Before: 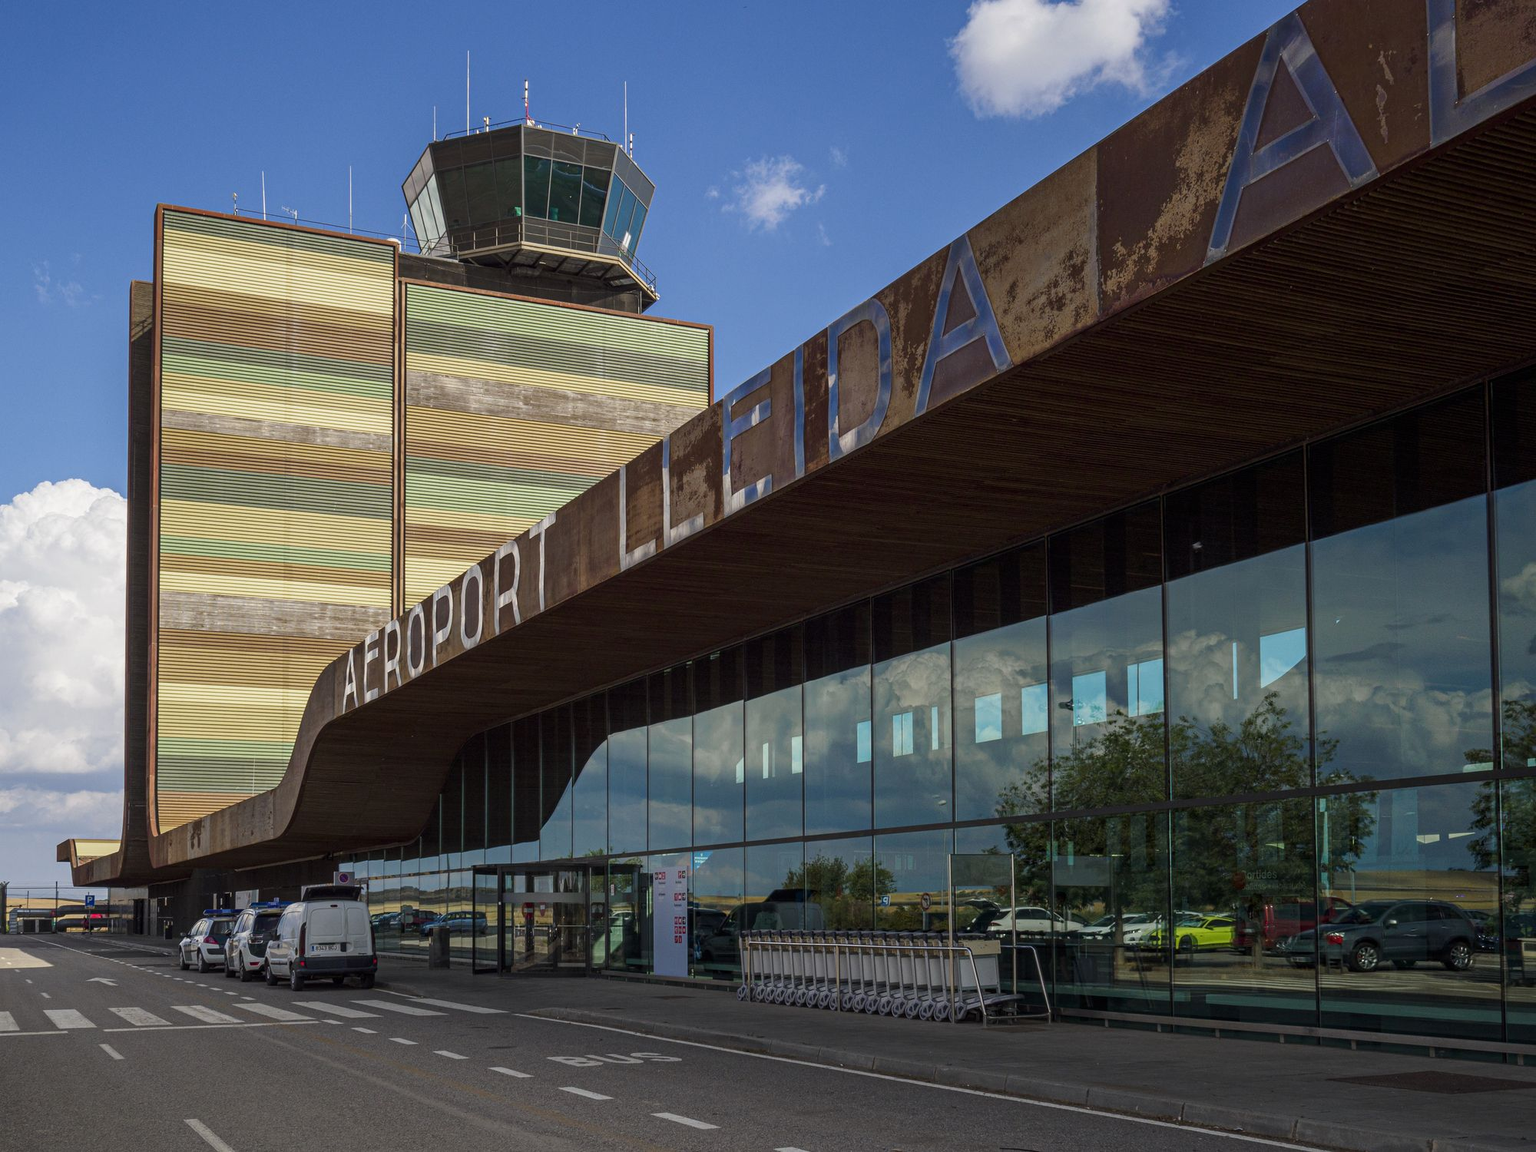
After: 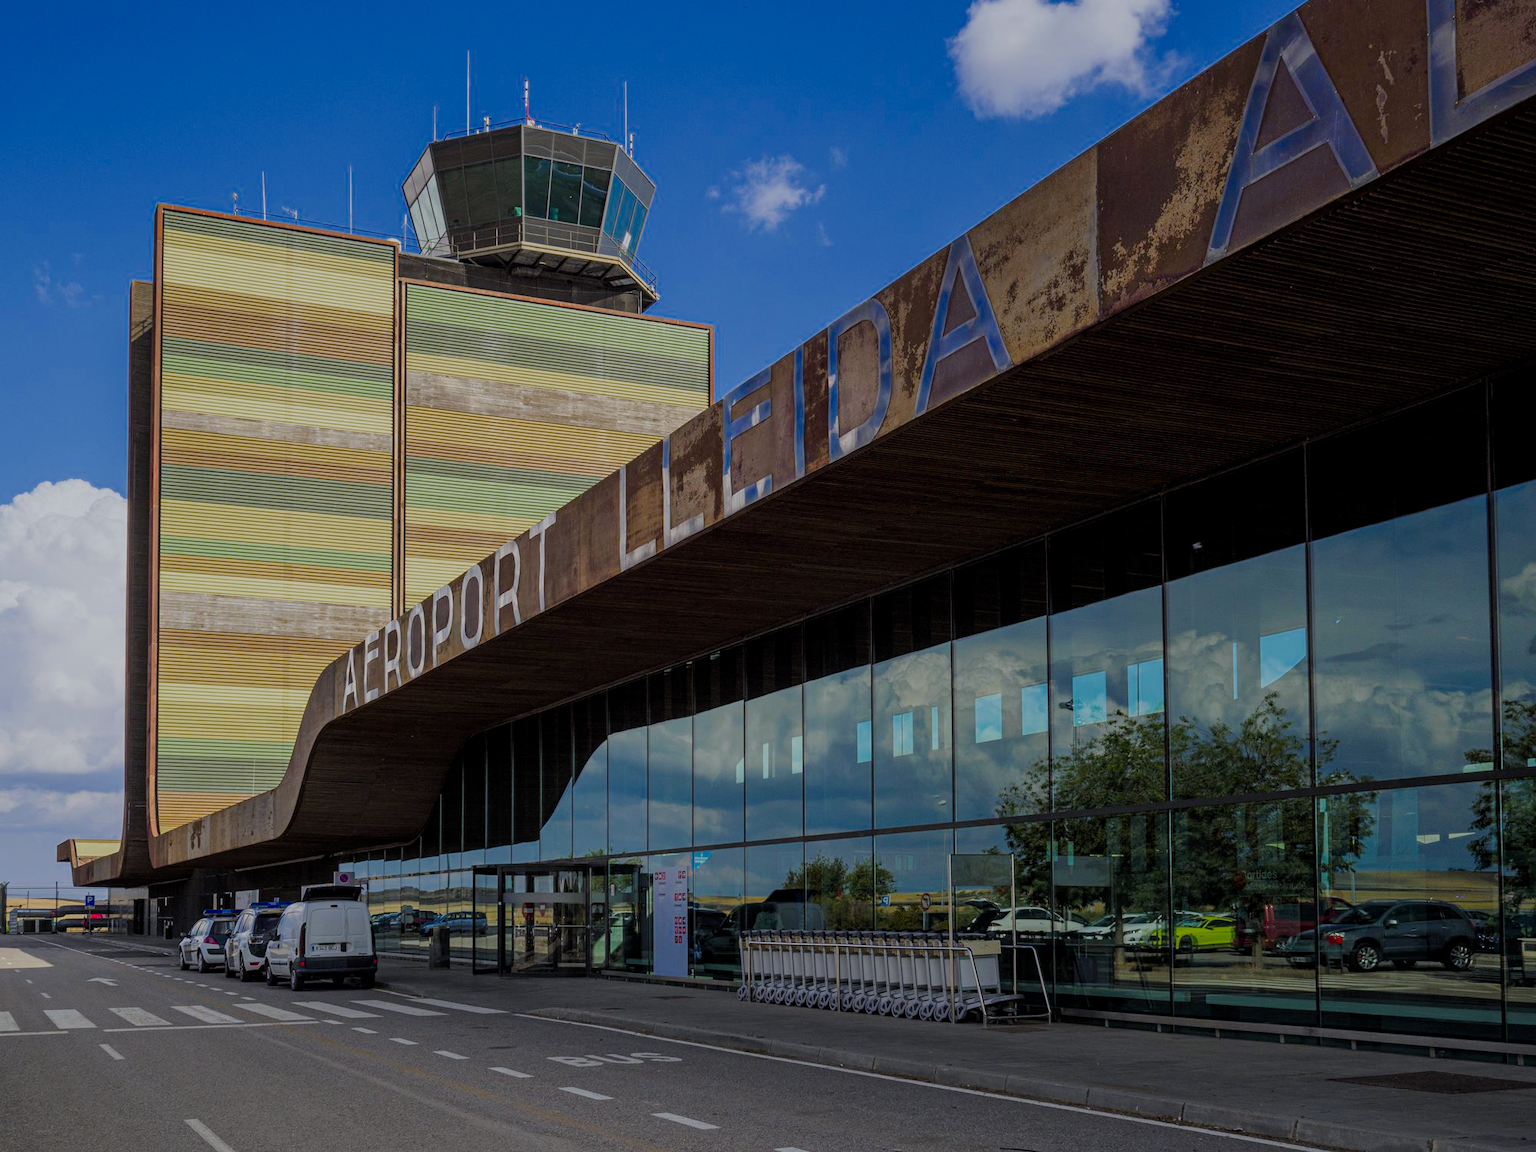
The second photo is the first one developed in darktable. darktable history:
white balance: red 0.976, blue 1.04
filmic rgb: black relative exposure -8.79 EV, white relative exposure 4.98 EV, threshold 6 EV, target black luminance 0%, hardness 3.77, latitude 66.34%, contrast 0.822, highlights saturation mix 10%, shadows ↔ highlights balance 20%, add noise in highlights 0.1, color science v4 (2020), iterations of high-quality reconstruction 0, type of noise poissonian, enable highlight reconstruction true
color zones: curves: ch0 [(0, 0.465) (0.092, 0.596) (0.289, 0.464) (0.429, 0.453) (0.571, 0.464) (0.714, 0.455) (0.857, 0.462) (1, 0.465)]
